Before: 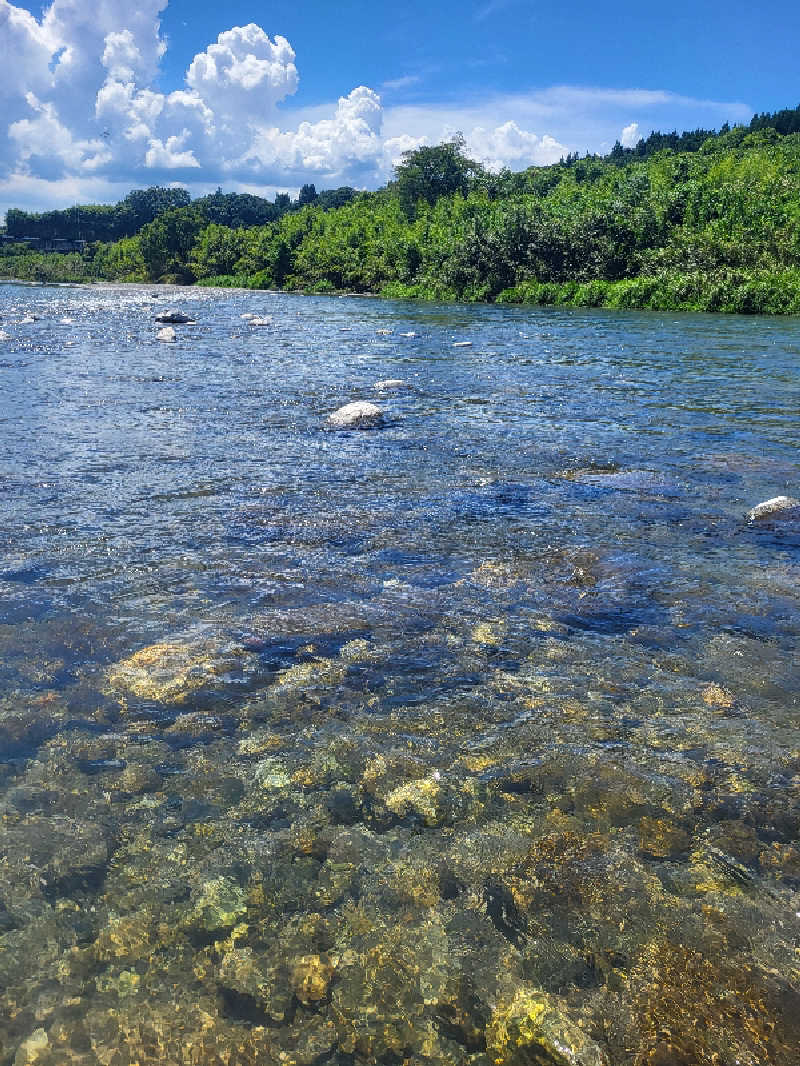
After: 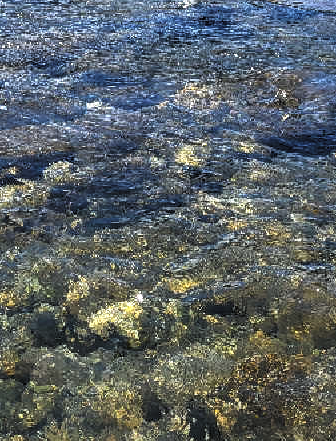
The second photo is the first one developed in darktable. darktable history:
levels: levels [0.116, 0.574, 1]
crop: left 37.243%, top 44.91%, right 20.718%, bottom 13.682%
exposure: black level correction 0, exposure 0.499 EV, compensate highlight preservation false
tone equalizer: on, module defaults
